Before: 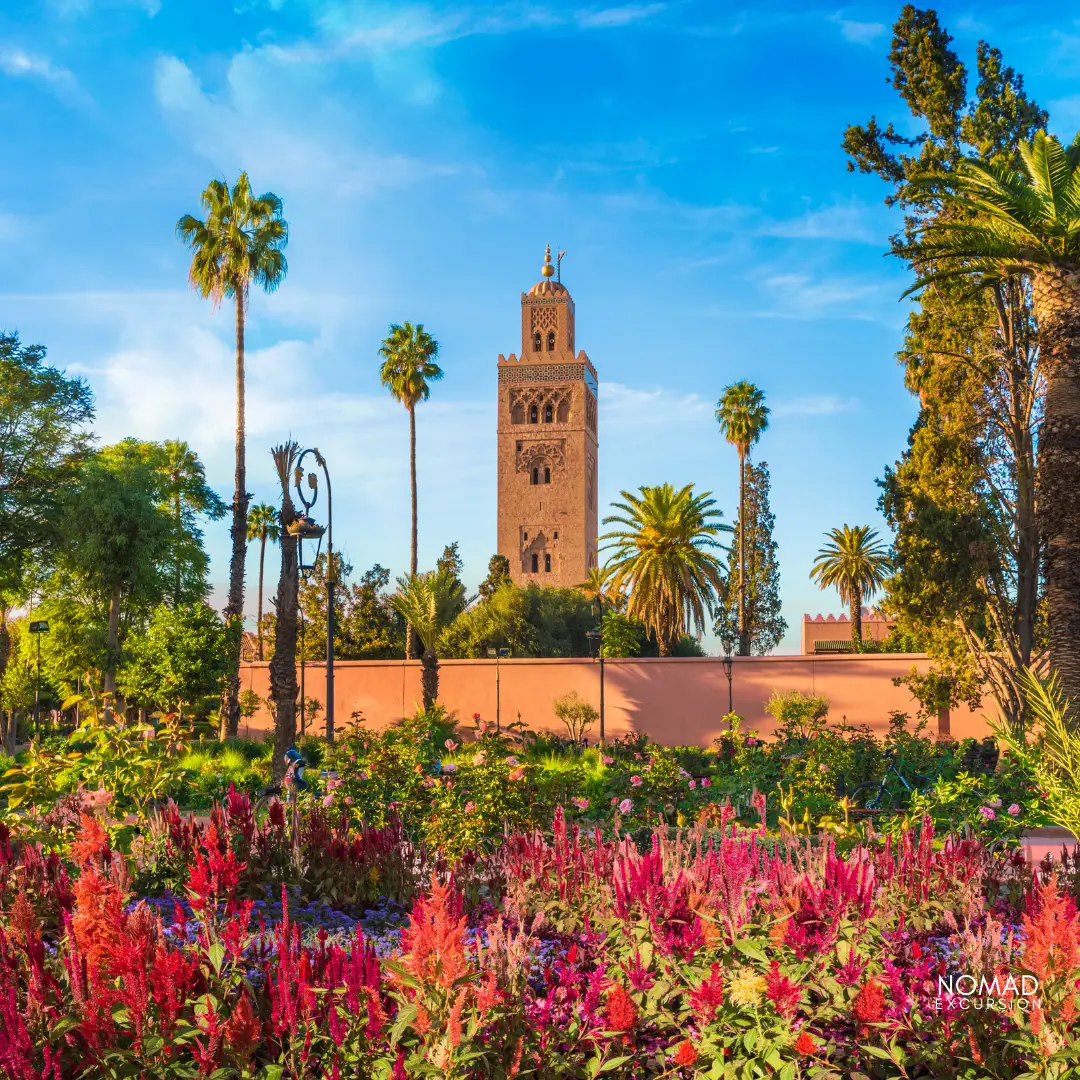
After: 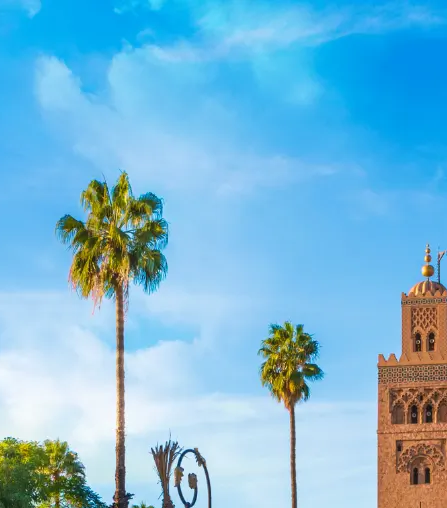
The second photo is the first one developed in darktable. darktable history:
crop and rotate: left 11.192%, top 0.046%, right 47.418%, bottom 52.898%
